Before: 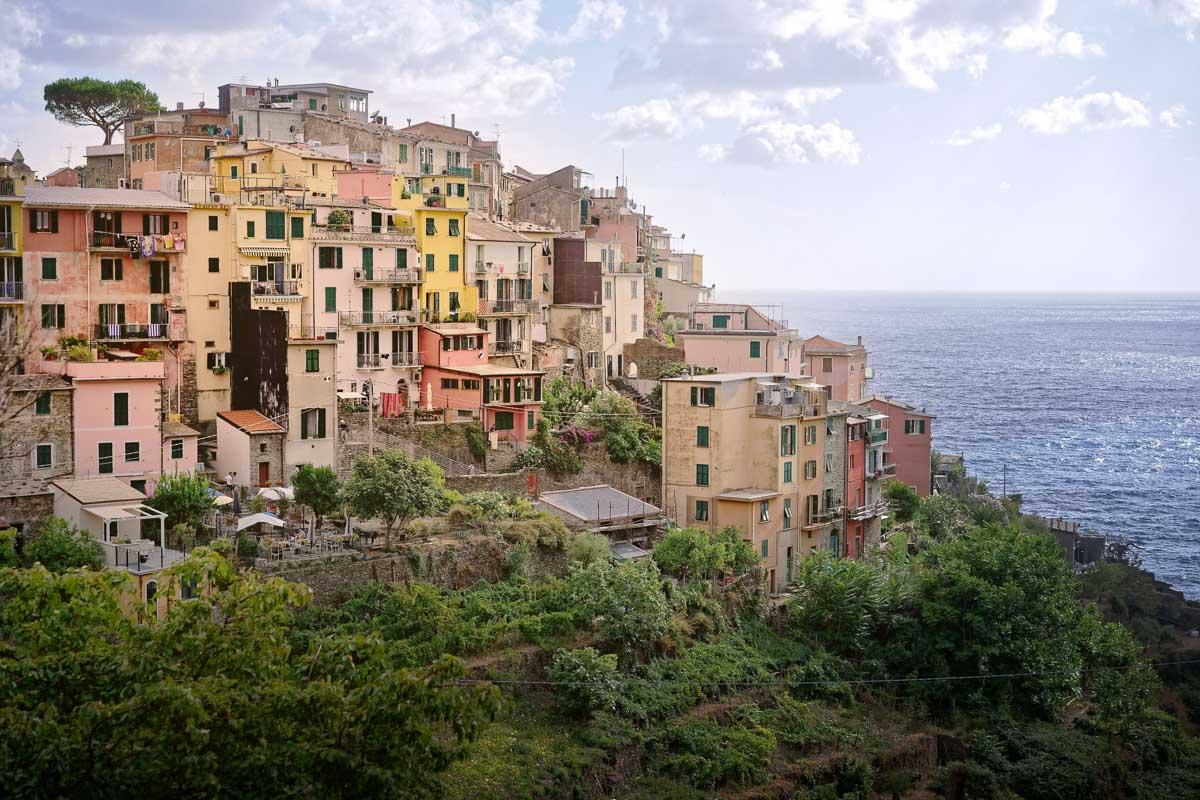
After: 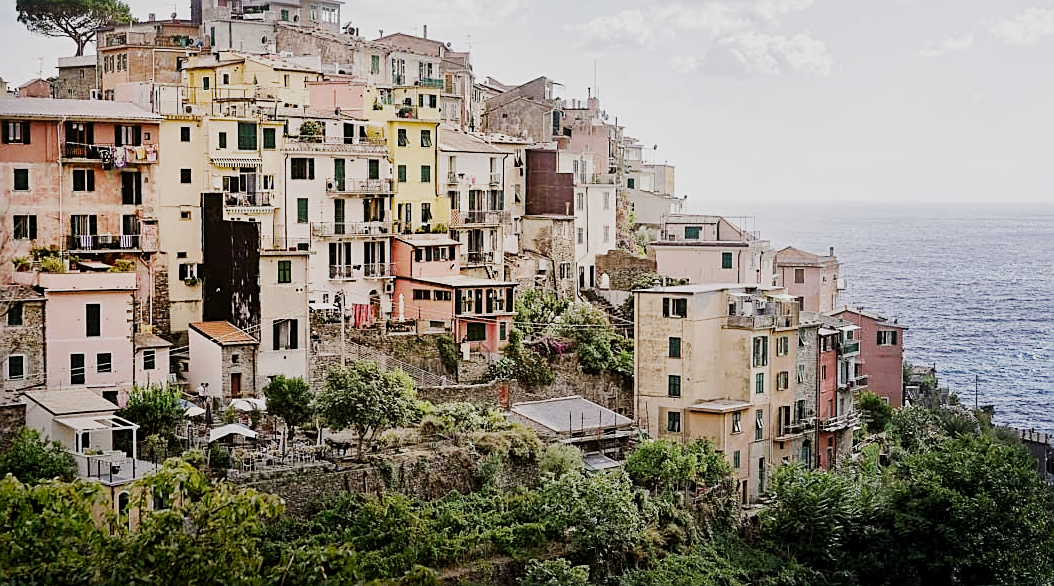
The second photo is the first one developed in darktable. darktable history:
tone equalizer: -8 EV -0.72 EV, -7 EV -0.693 EV, -6 EV -0.624 EV, -5 EV -0.386 EV, -3 EV 0.386 EV, -2 EV 0.6 EV, -1 EV 0.68 EV, +0 EV 0.768 EV, edges refinement/feathering 500, mask exposure compensation -1.57 EV, preserve details no
local contrast: mode bilateral grid, contrast 19, coarseness 50, detail 119%, midtone range 0.2
sharpen: on, module defaults
crop and rotate: left 2.339%, top 11.147%, right 9.758%, bottom 15.541%
filmic rgb: black relative exposure -7.65 EV, white relative exposure 4.56 EV, hardness 3.61, preserve chrominance no, color science v5 (2021), contrast in shadows safe, contrast in highlights safe
